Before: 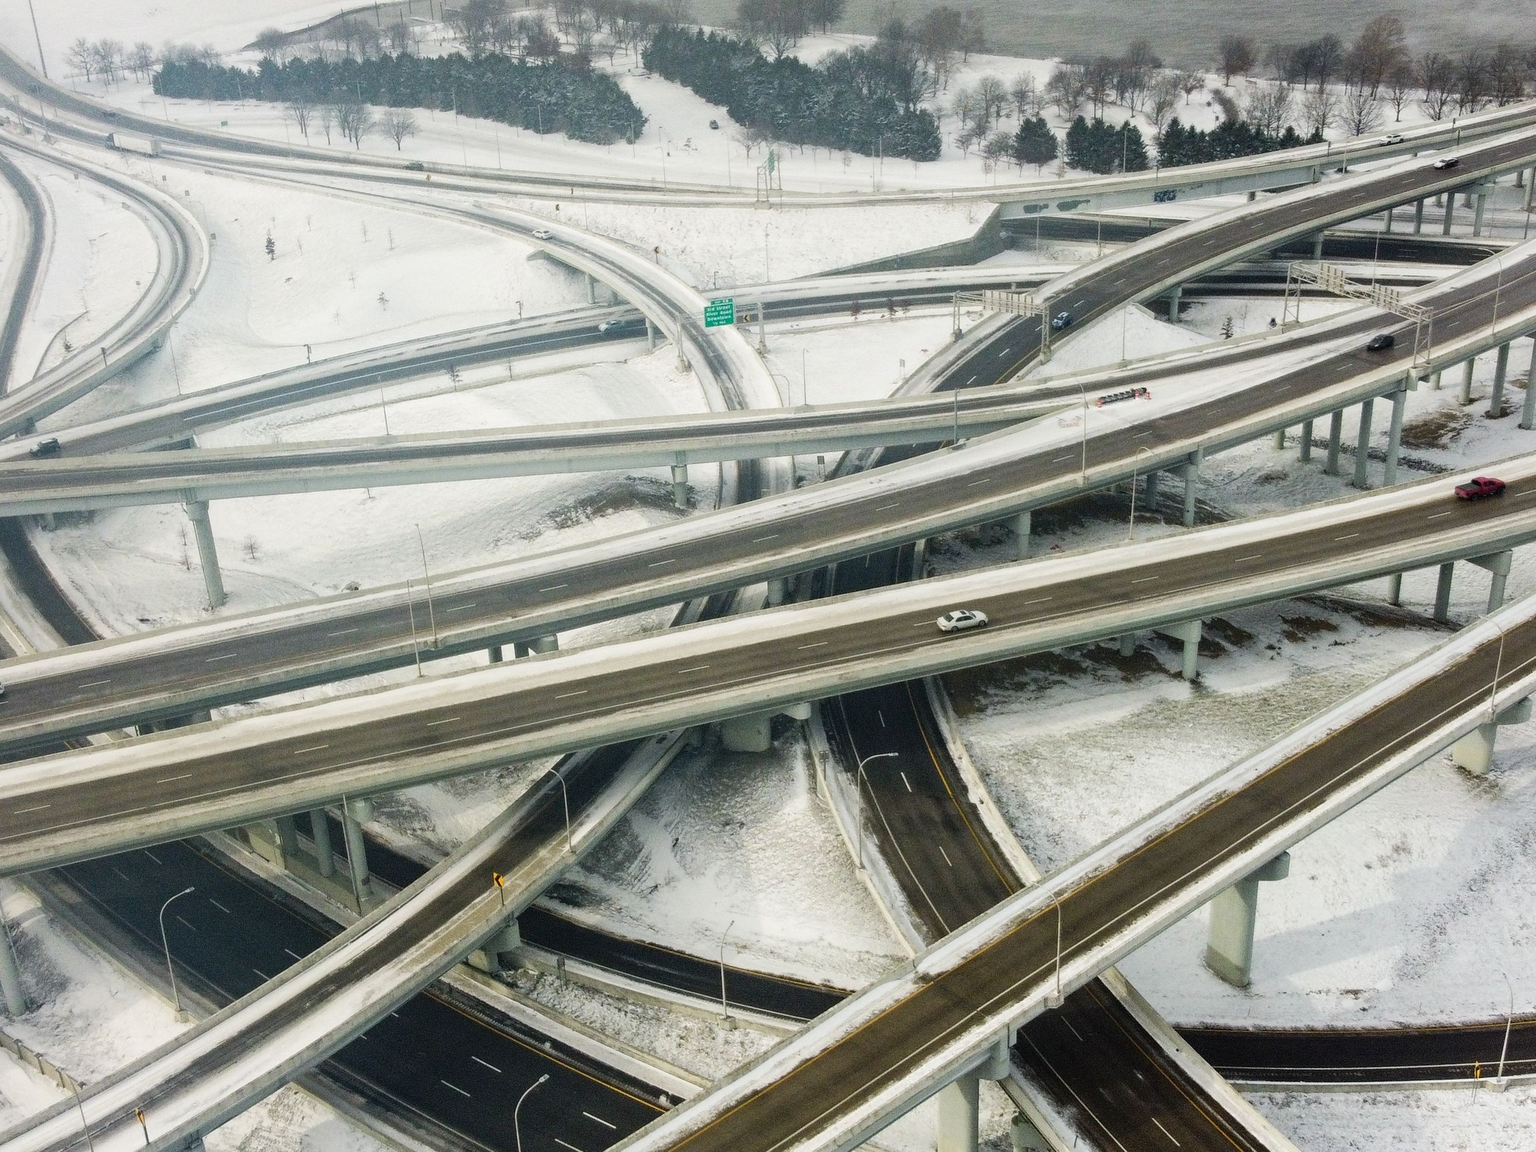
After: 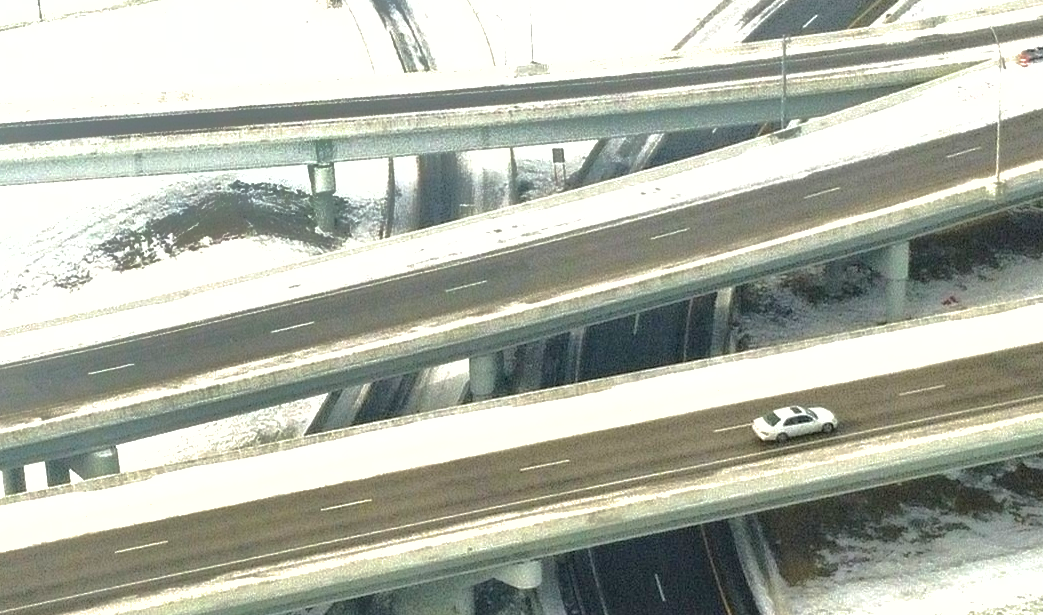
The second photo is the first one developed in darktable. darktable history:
exposure: black level correction 0, exposure 1.001 EV, compensate exposure bias true, compensate highlight preservation false
shadows and highlights: shadows 39.67, highlights -59.96
crop: left 31.709%, top 31.906%, right 27.641%, bottom 36.111%
